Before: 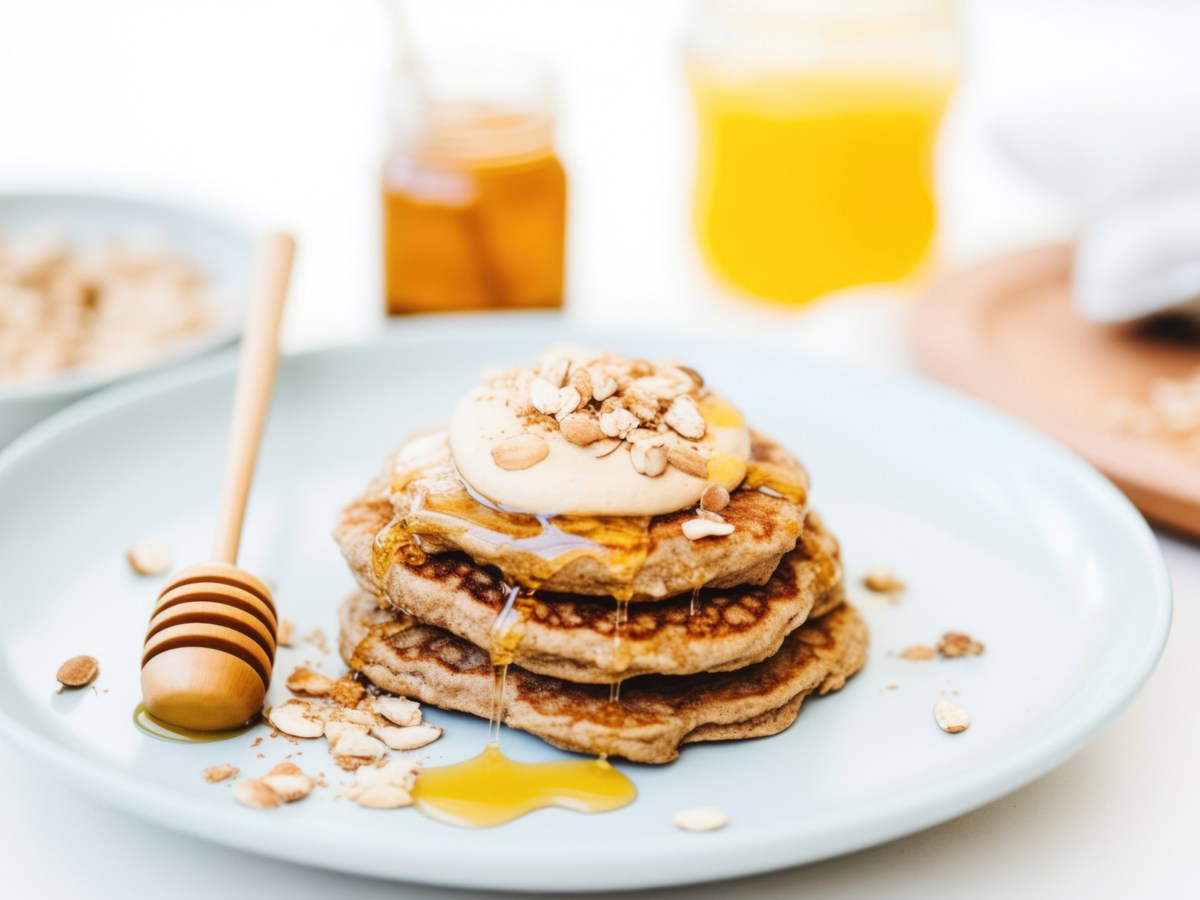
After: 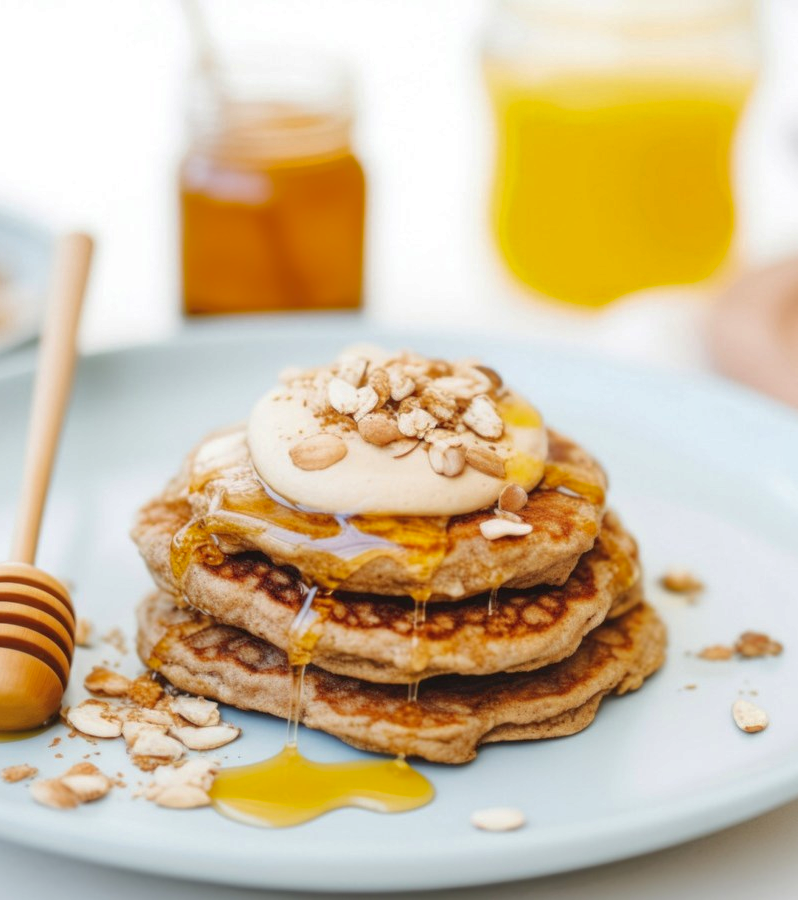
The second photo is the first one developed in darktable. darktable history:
shadows and highlights: on, module defaults
crop: left 16.899%, right 16.556%
